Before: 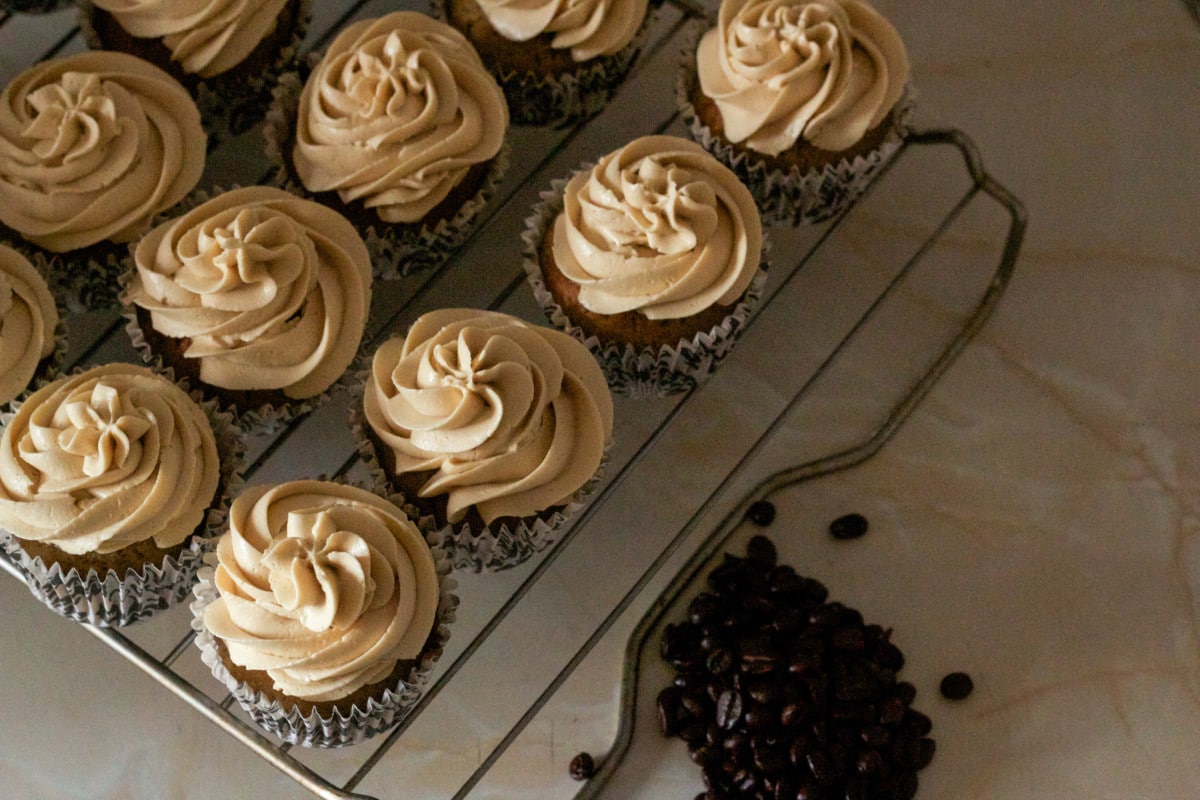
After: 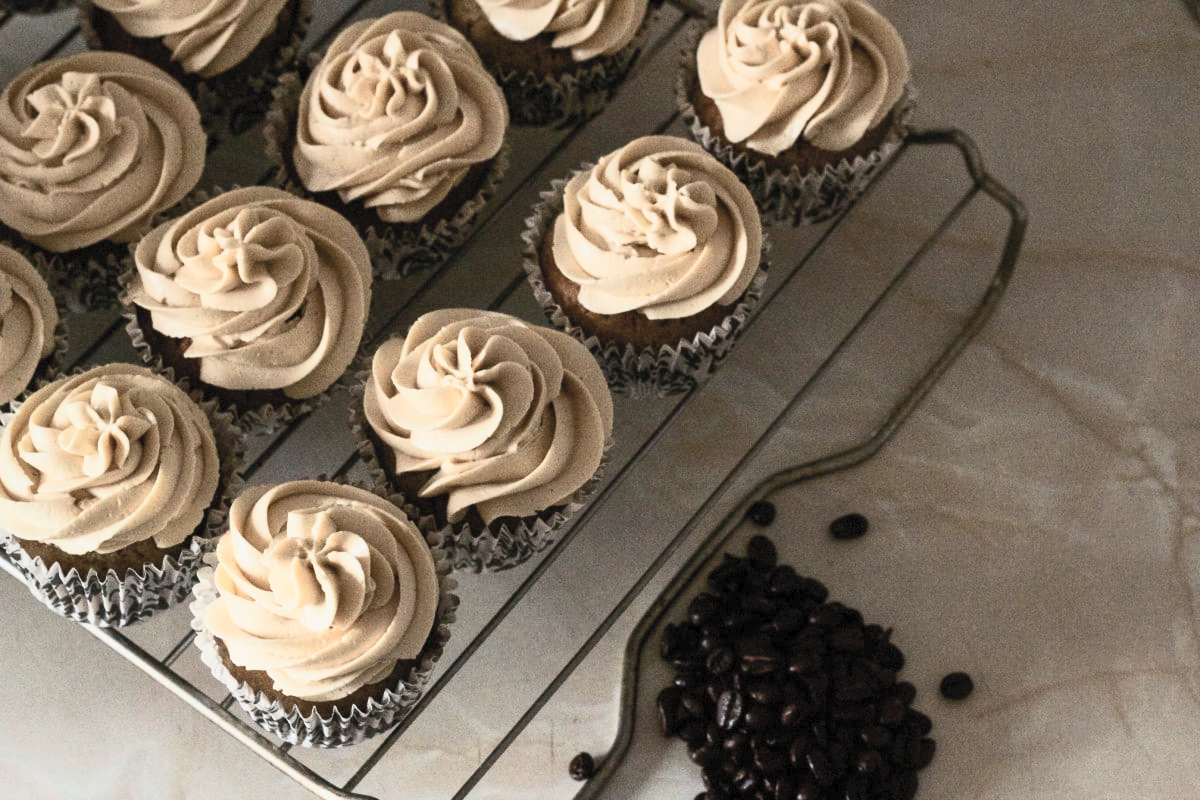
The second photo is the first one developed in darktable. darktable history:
shadows and highlights: shadows -20, white point adjustment -2, highlights -35
contrast brightness saturation: contrast 0.57, brightness 0.57, saturation -0.34
